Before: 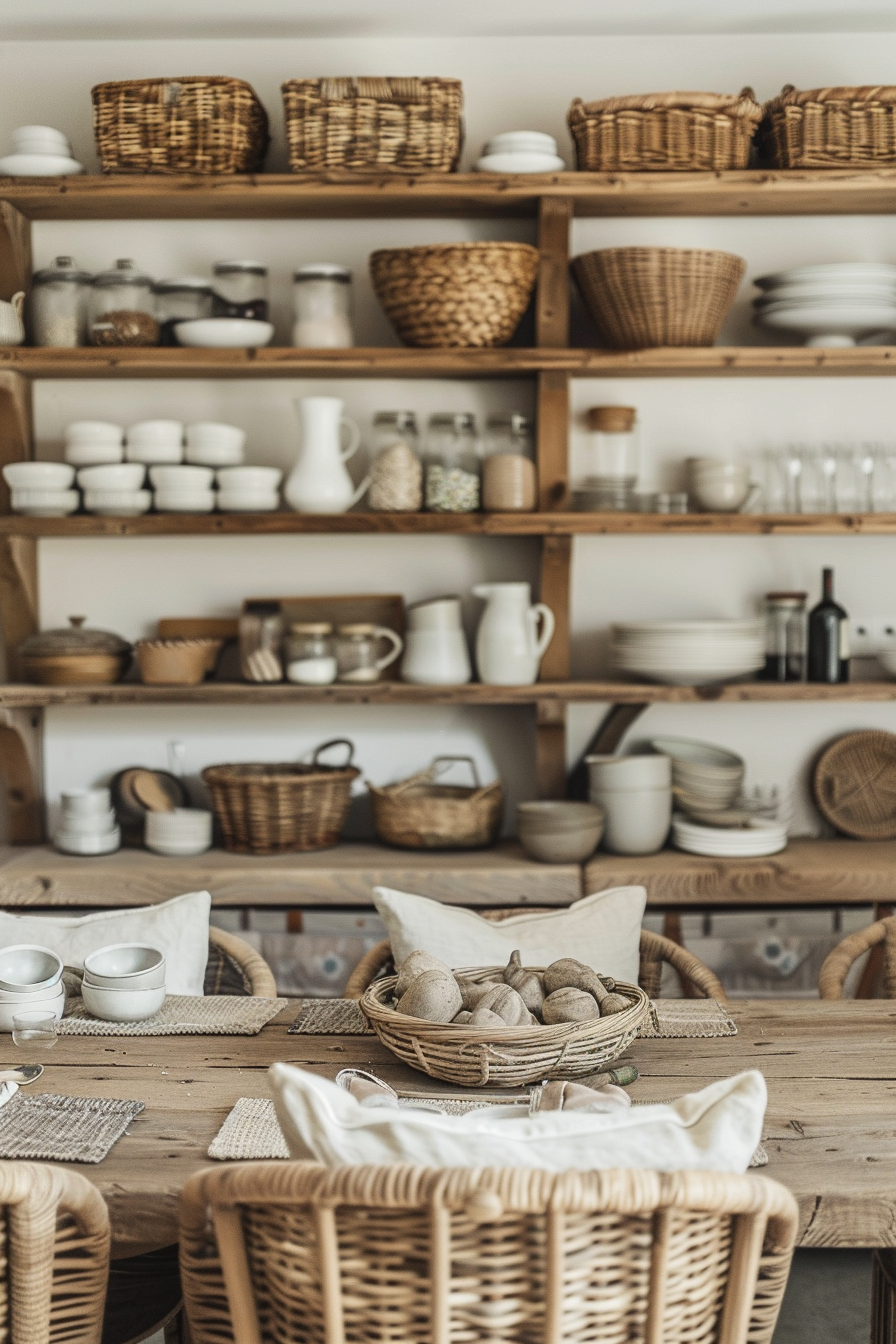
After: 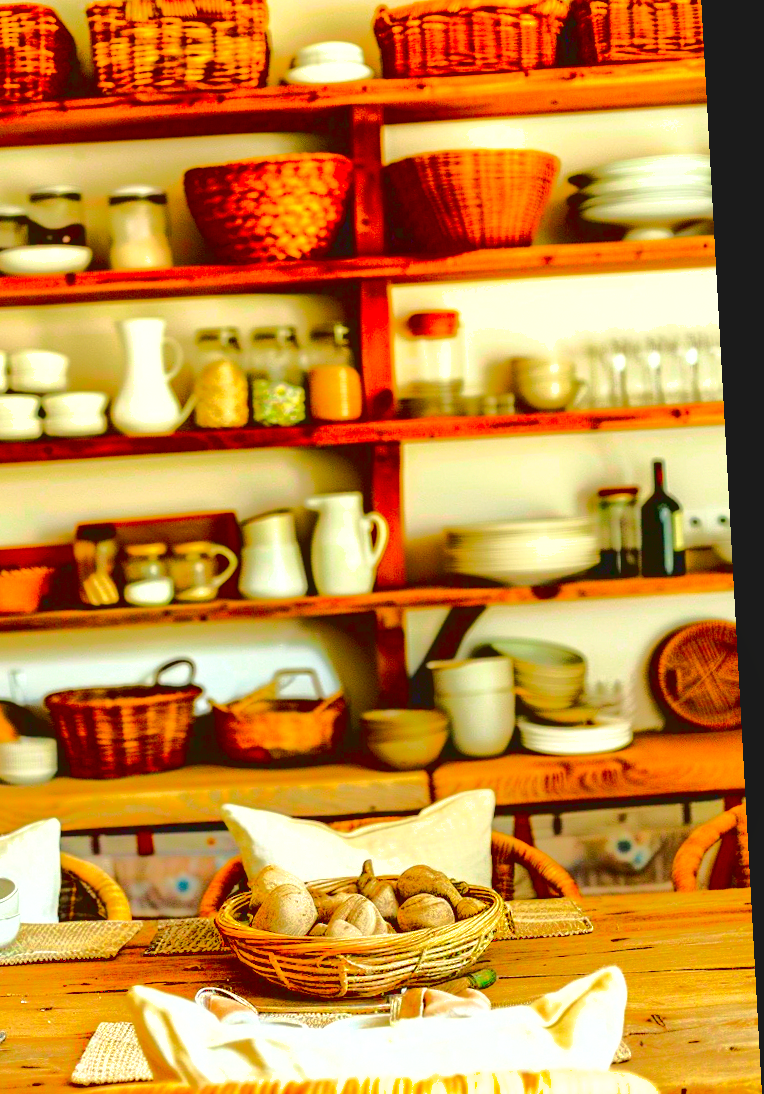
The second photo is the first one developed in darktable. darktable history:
rotate and perspective: rotation -3.18°, automatic cropping off
color correction: saturation 3
contrast brightness saturation: contrast 0.22, brightness -0.19, saturation 0.24
shadows and highlights: on, module defaults
color balance rgb: perceptual saturation grading › global saturation 35%, perceptual saturation grading › highlights -30%, perceptual saturation grading › shadows 35%, perceptual brilliance grading › global brilliance 3%, perceptual brilliance grading › highlights -3%, perceptual brilliance grading › shadows 3%
exposure: black level correction 0, exposure 0.6 EV, compensate highlight preservation false
crop and rotate: left 20.74%, top 7.912%, right 0.375%, bottom 13.378%
base curve: curves: ch0 [(0.065, 0.026) (0.236, 0.358) (0.53, 0.546) (0.777, 0.841) (0.924, 0.992)], preserve colors average RGB
